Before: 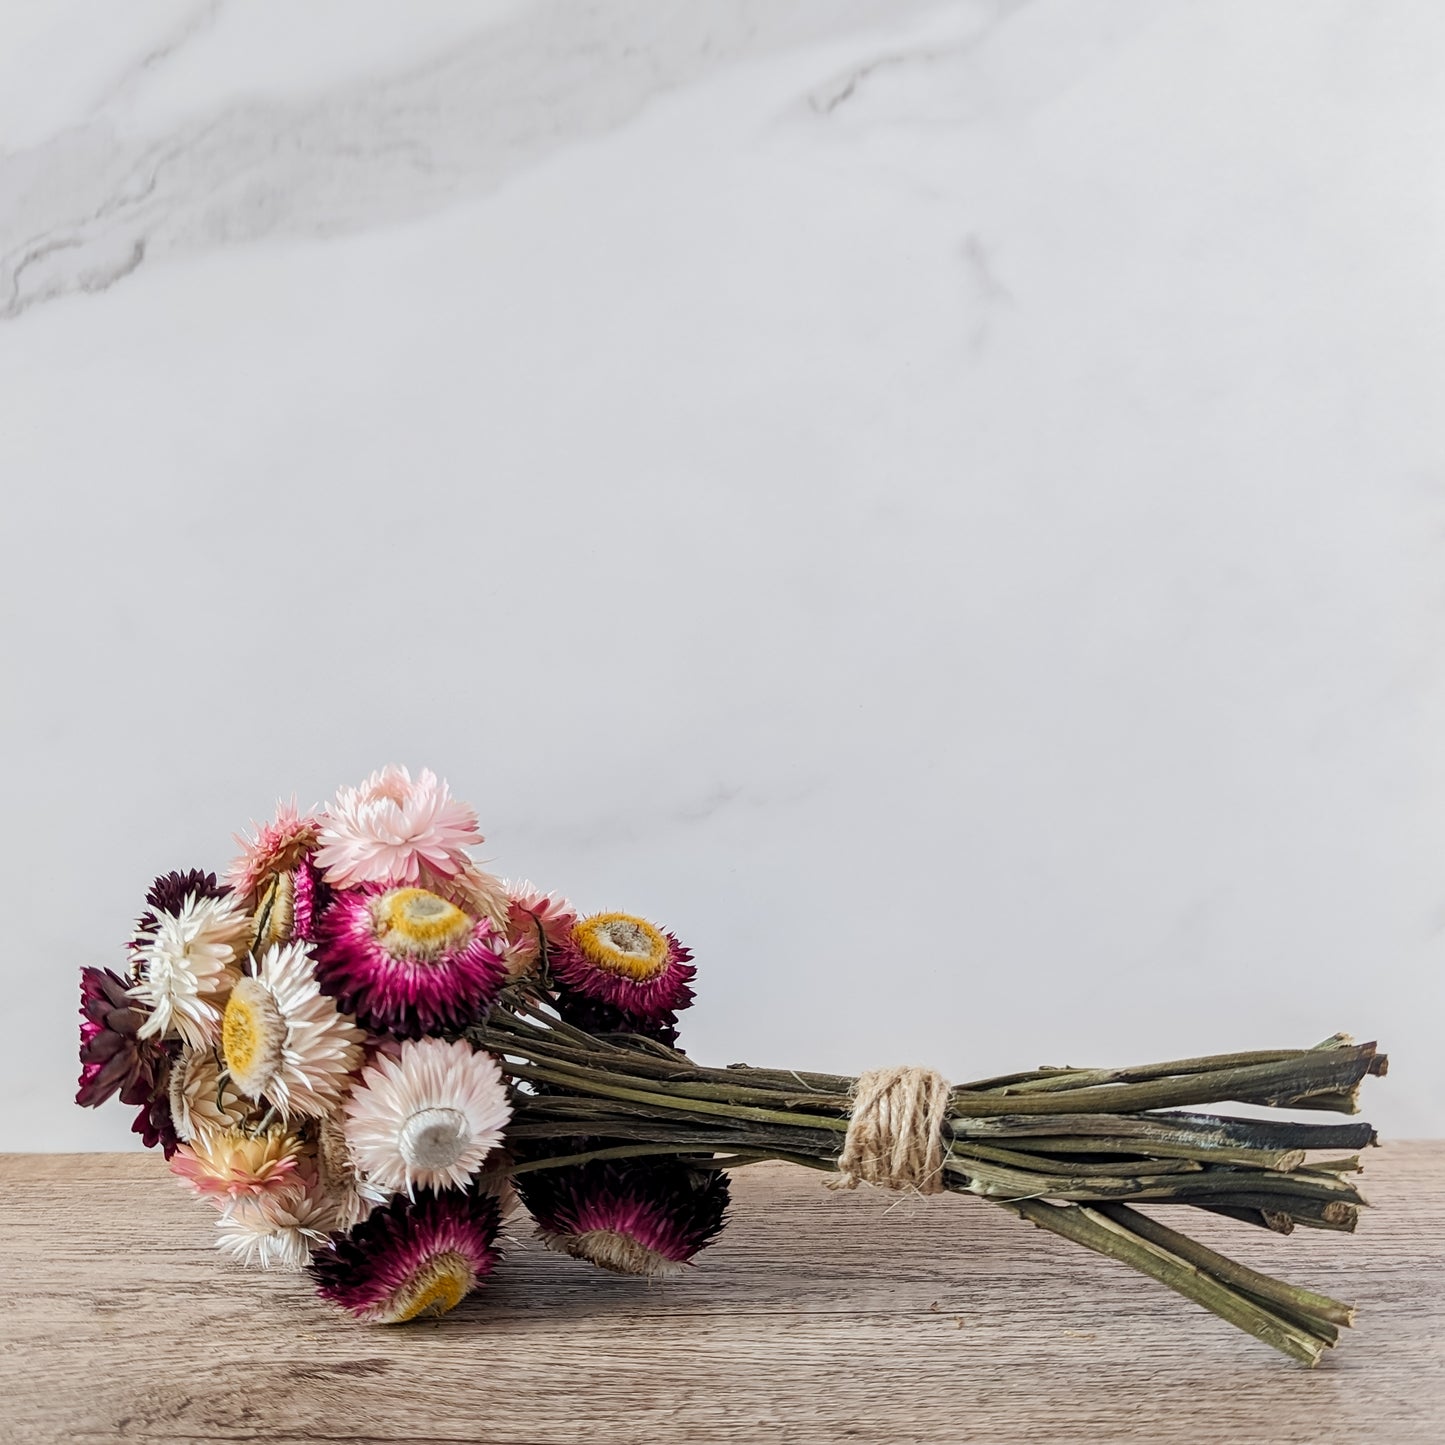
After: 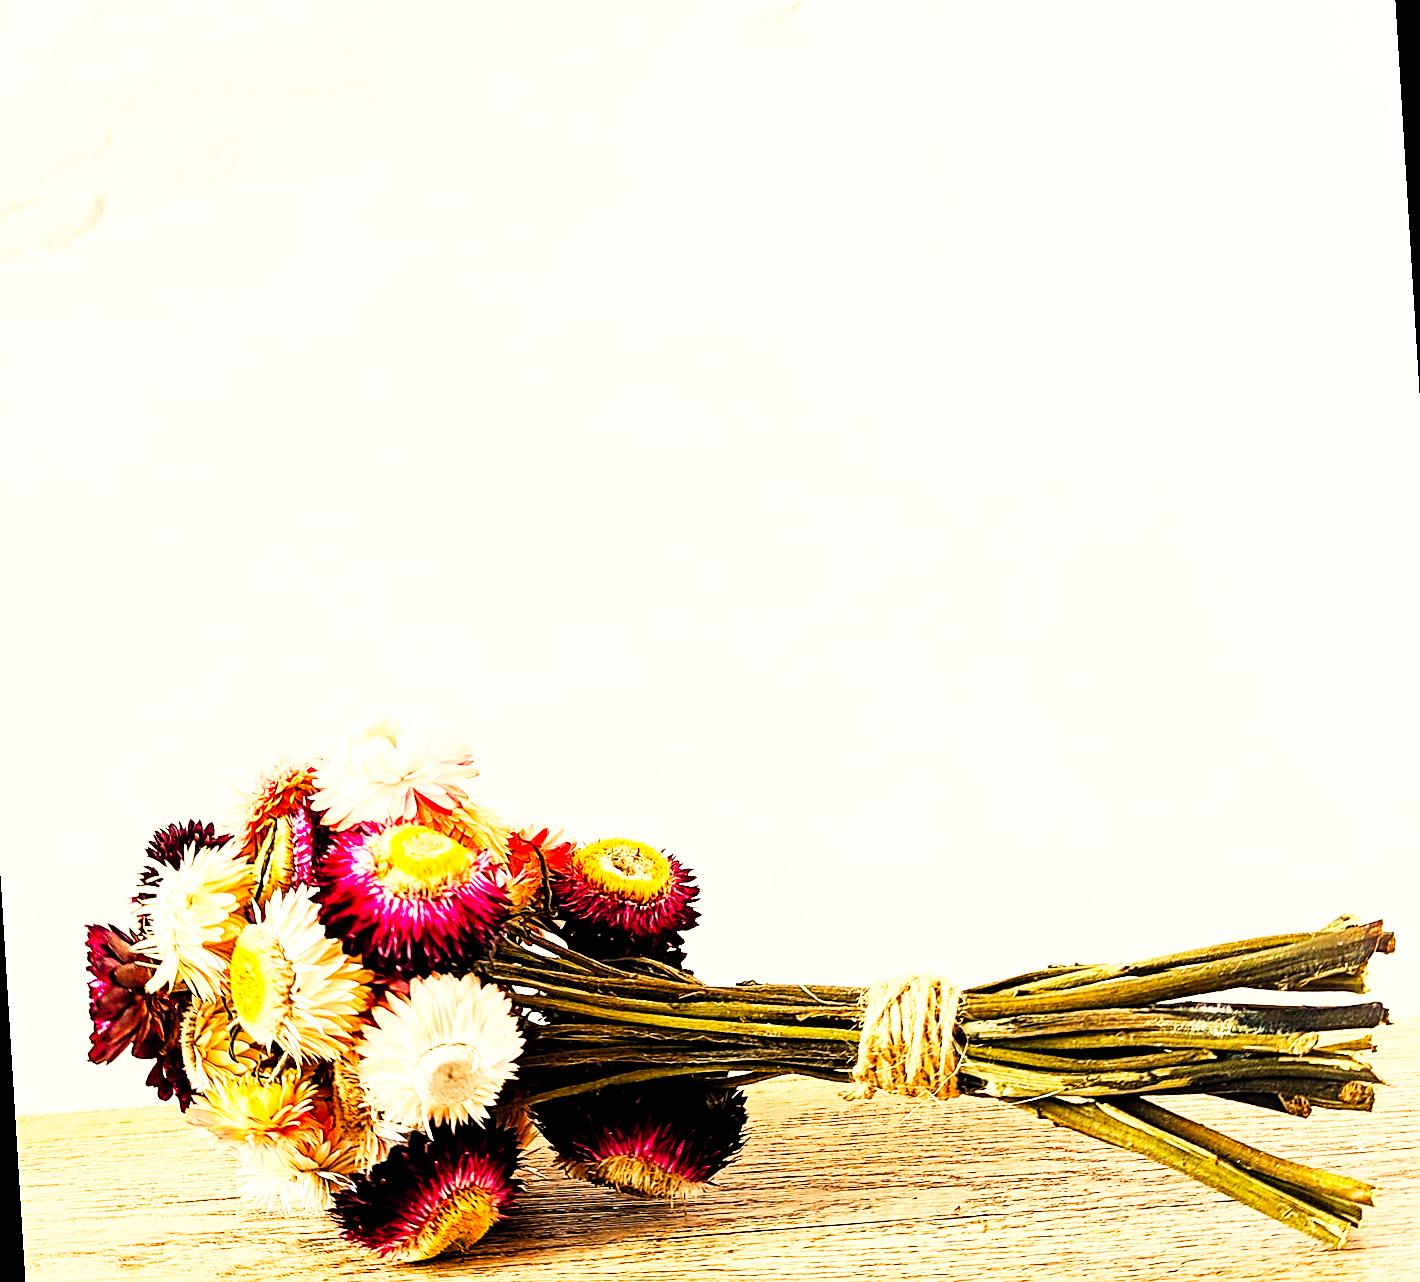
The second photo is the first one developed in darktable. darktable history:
contrast brightness saturation: contrast 0.07, brightness 0.08, saturation 0.18
color balance rgb: perceptual saturation grading › global saturation 20%, global vibrance 20%
white balance: red 1.123, blue 0.83
base curve: curves: ch0 [(0, 0) (0.007, 0.004) (0.027, 0.03) (0.046, 0.07) (0.207, 0.54) (0.442, 0.872) (0.673, 0.972) (1, 1)], preserve colors none
exposure: black level correction 0.007, exposure 0.159 EV, compensate highlight preservation false
rotate and perspective: rotation -3.52°, crop left 0.036, crop right 0.964, crop top 0.081, crop bottom 0.919
tone equalizer: -8 EV -0.417 EV, -7 EV -0.389 EV, -6 EV -0.333 EV, -5 EV -0.222 EV, -3 EV 0.222 EV, -2 EV 0.333 EV, -1 EV 0.389 EV, +0 EV 0.417 EV, edges refinement/feathering 500, mask exposure compensation -1.57 EV, preserve details no
sharpen: on, module defaults
